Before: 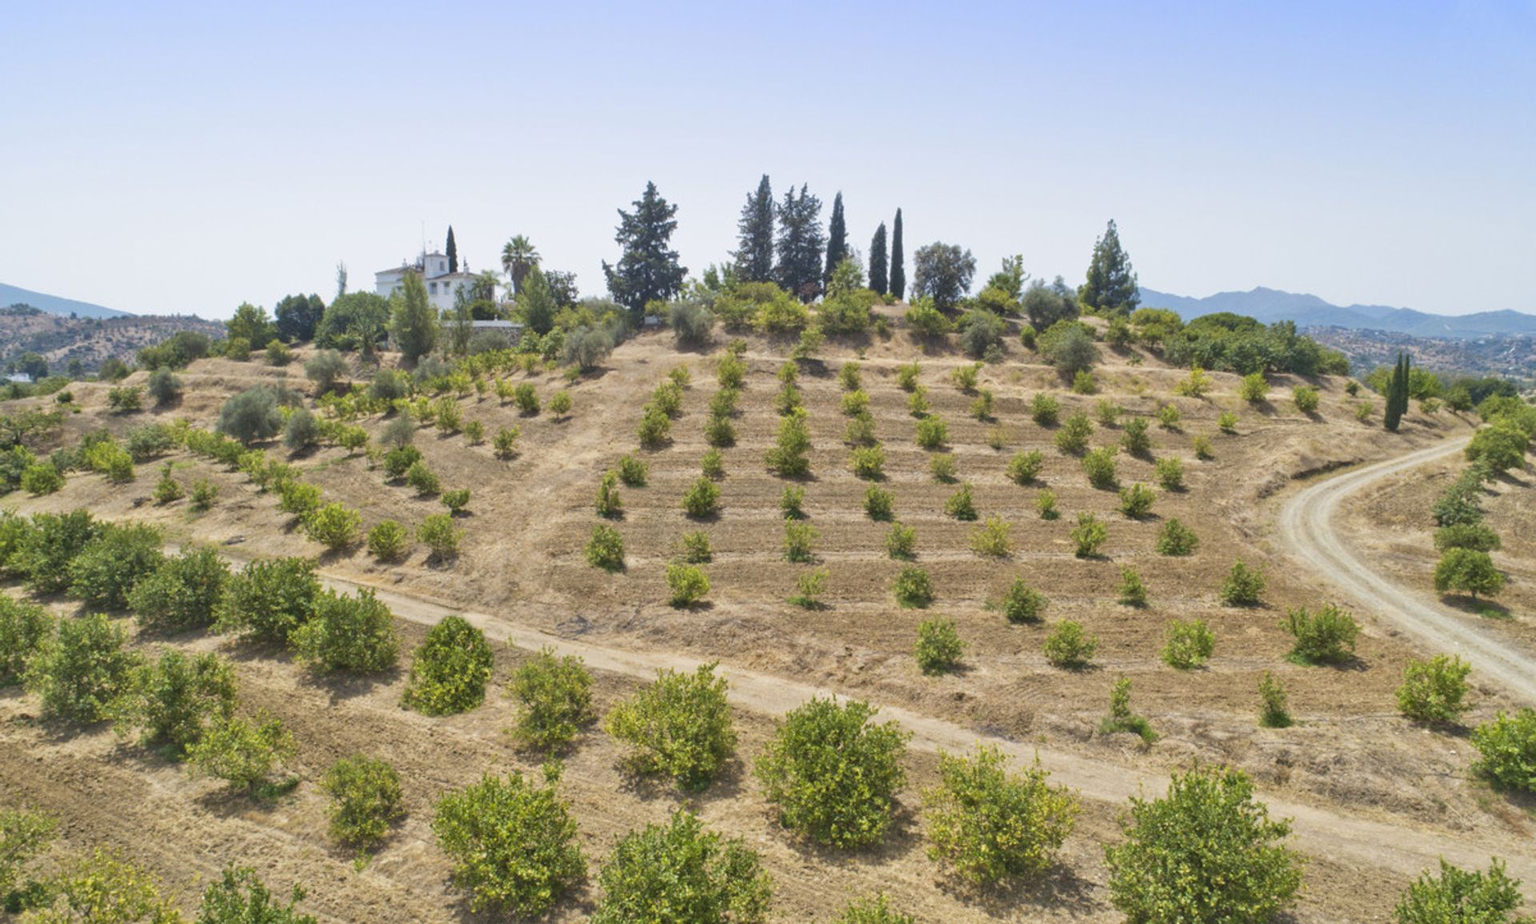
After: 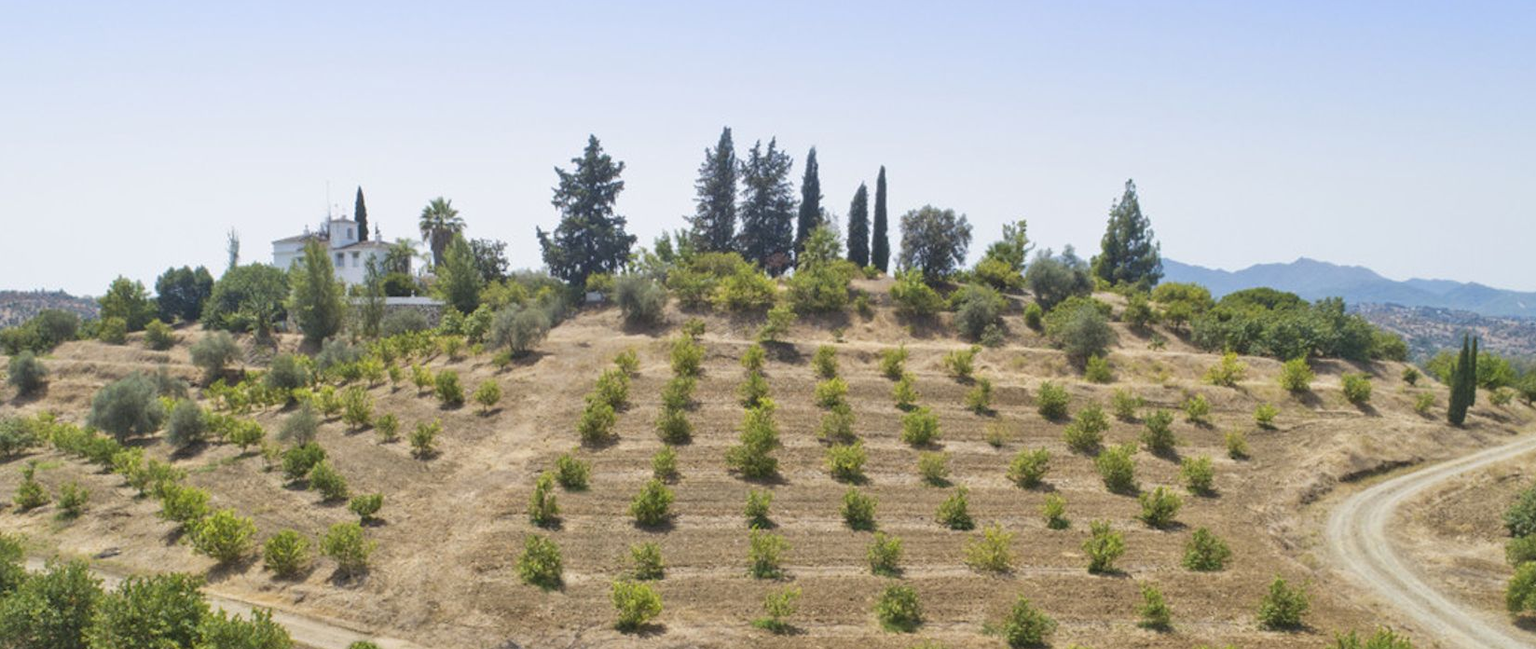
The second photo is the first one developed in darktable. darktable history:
crop and rotate: left 9.252%, top 7.15%, right 4.897%, bottom 32.442%
